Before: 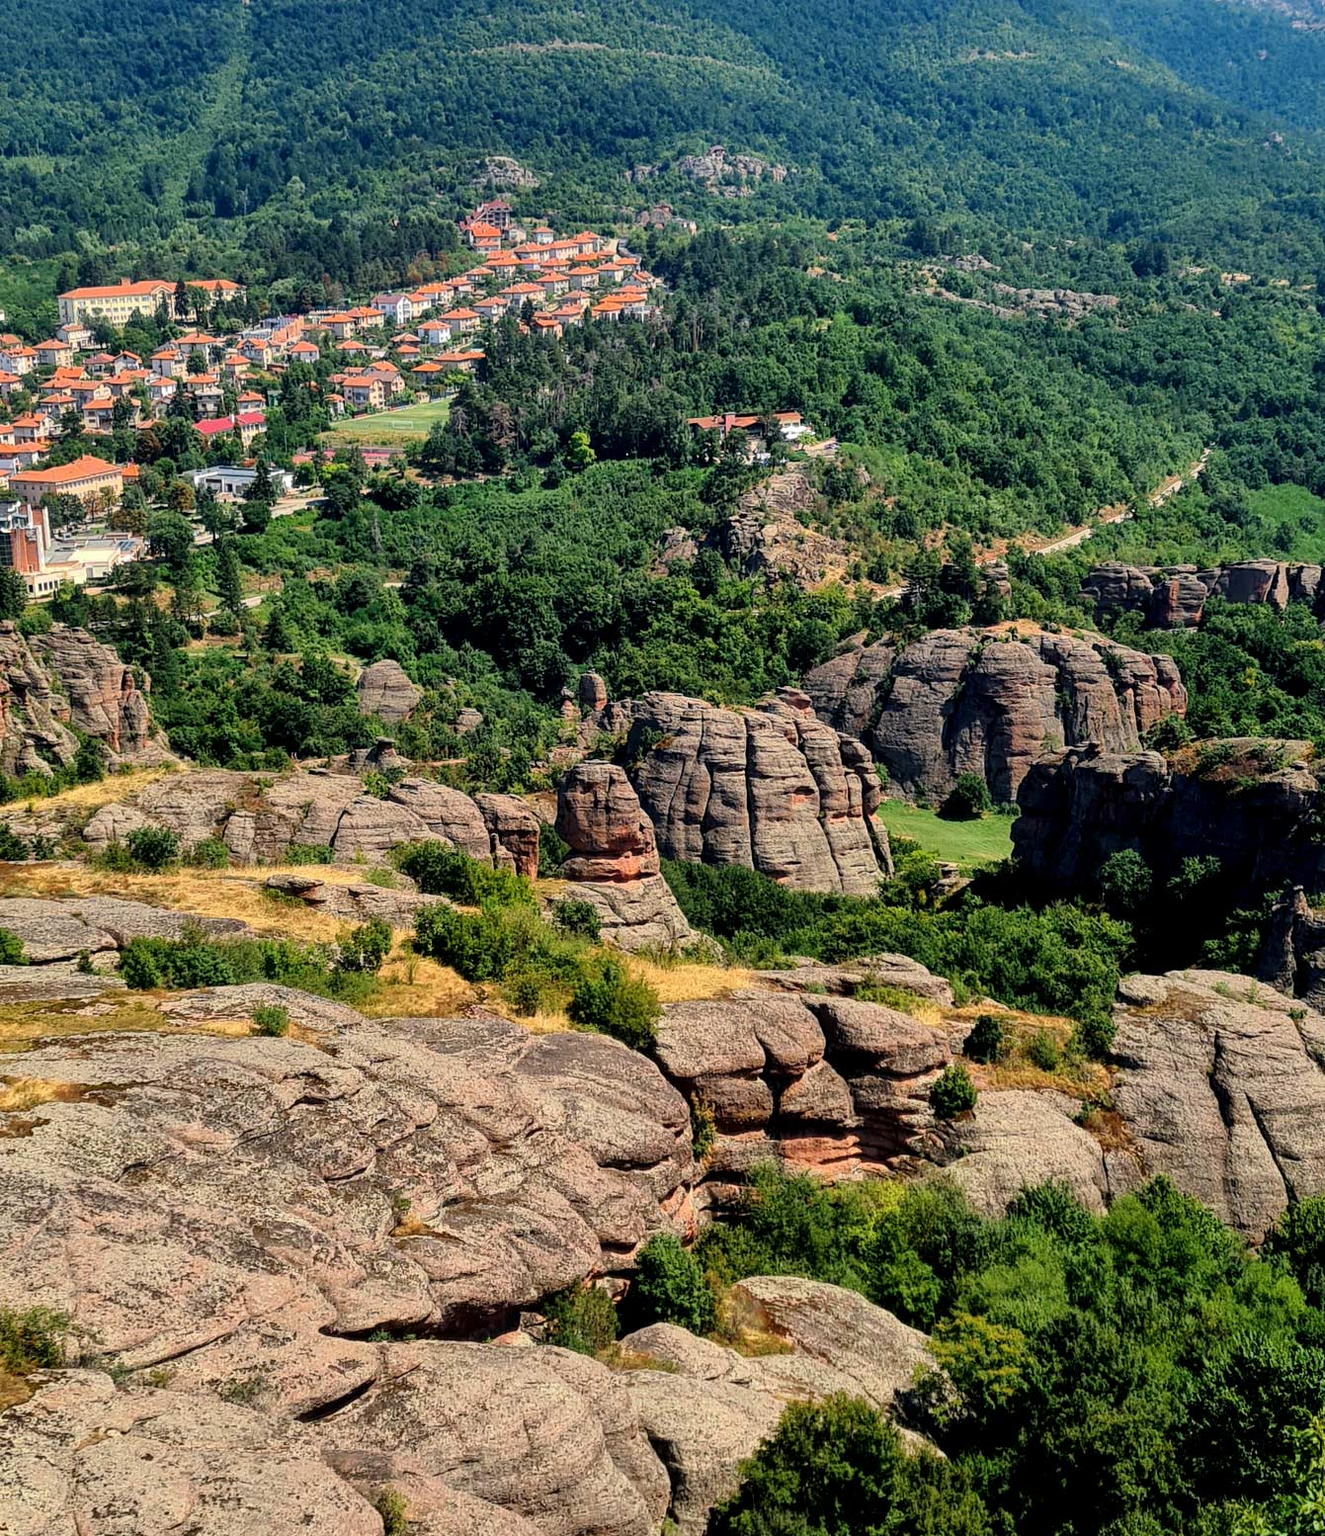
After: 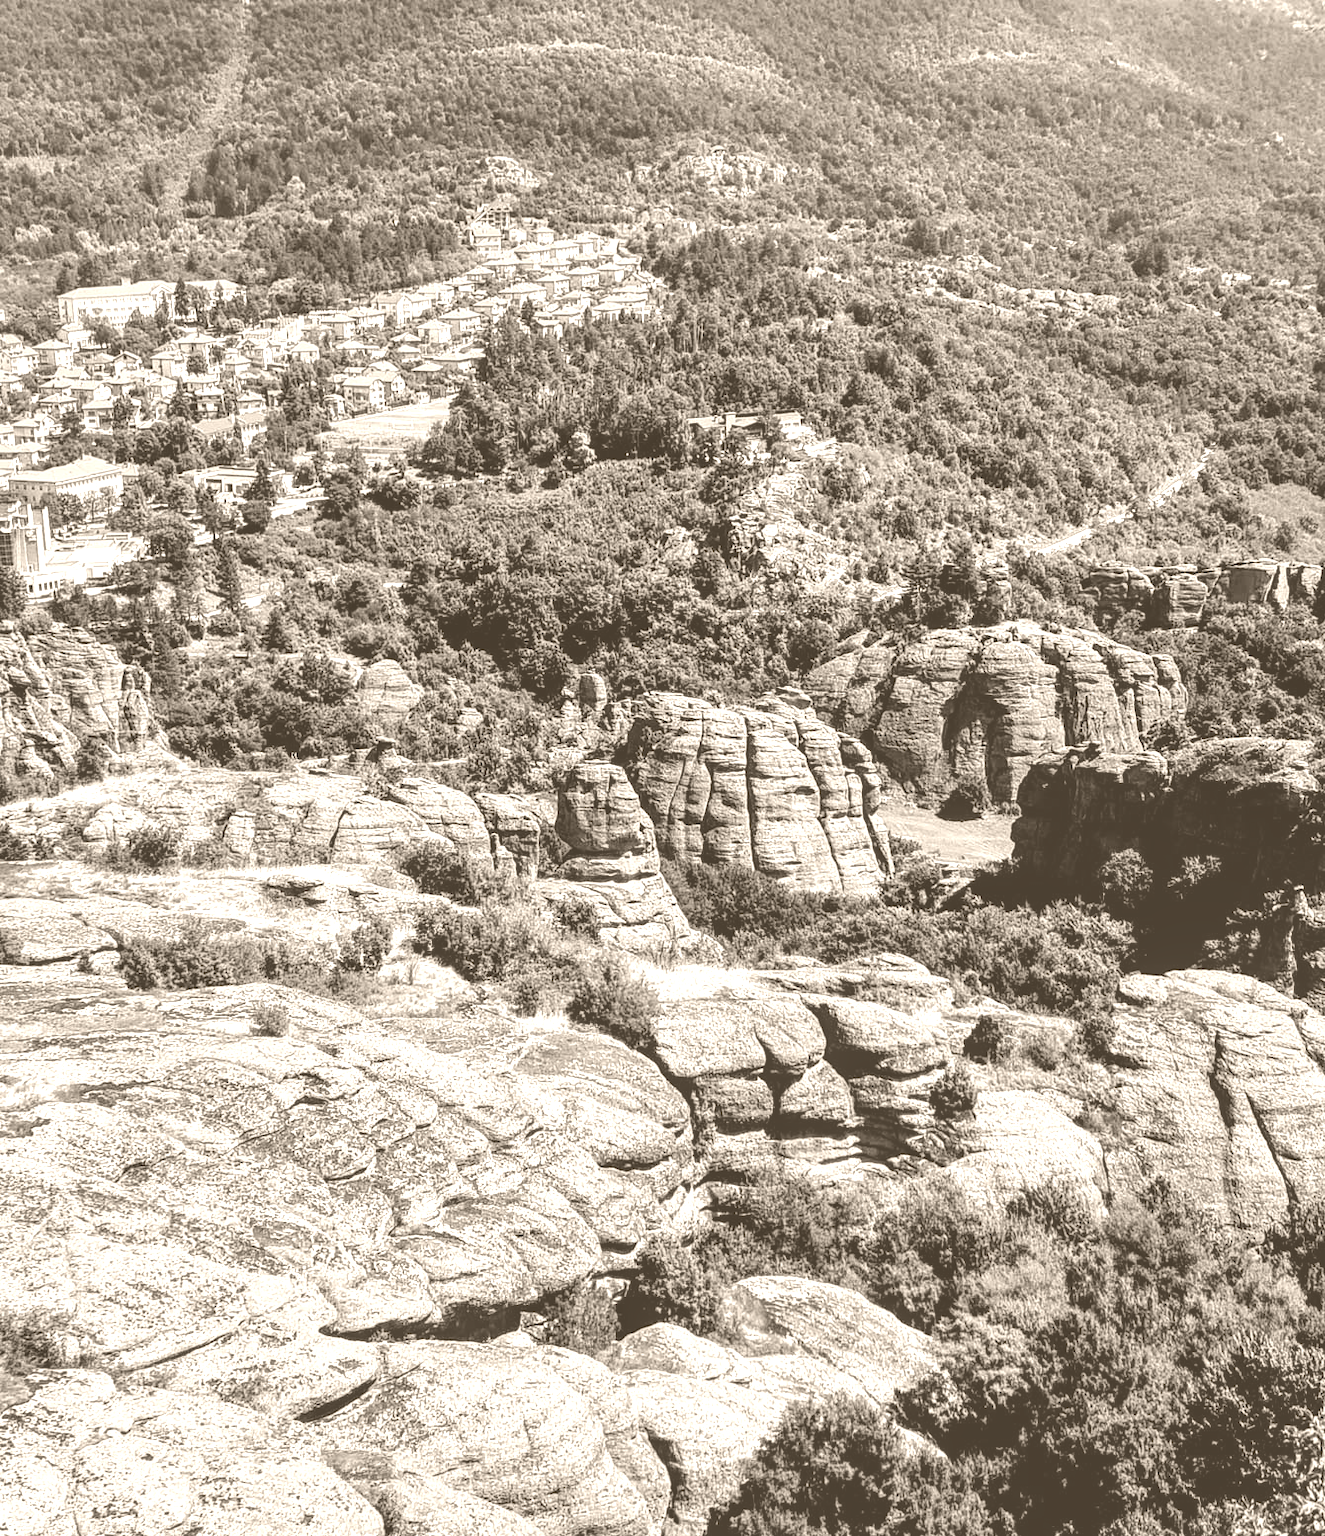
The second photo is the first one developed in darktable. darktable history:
colorize: hue 34.49°, saturation 35.33%, source mix 100%, version 1
local contrast: on, module defaults
